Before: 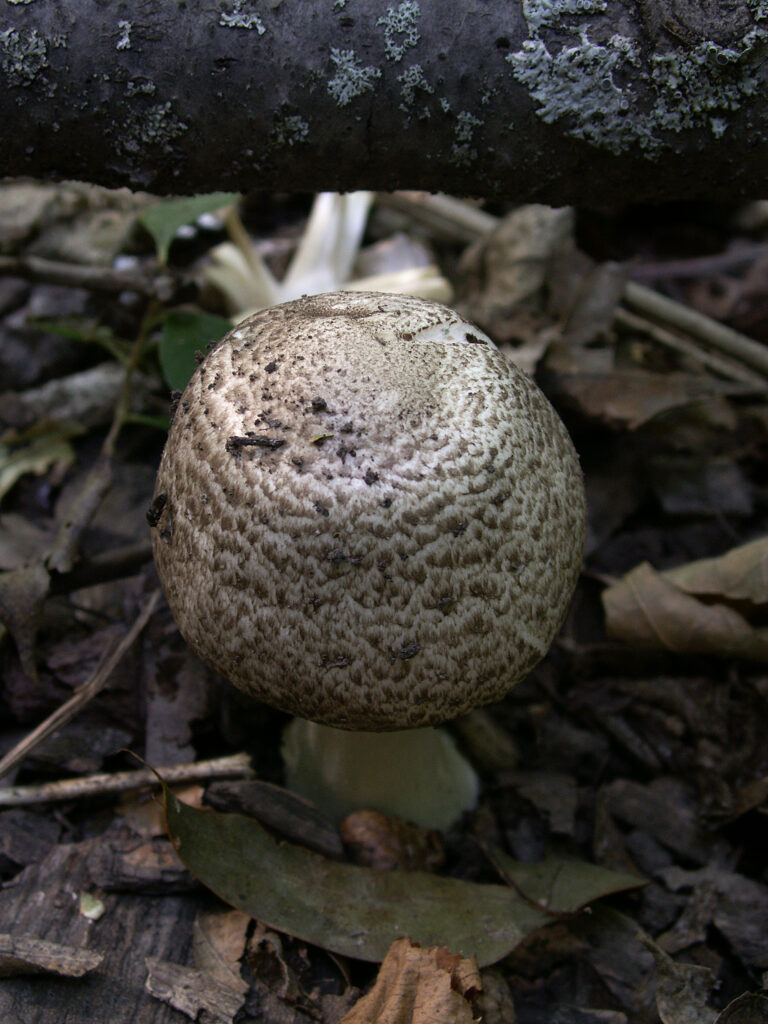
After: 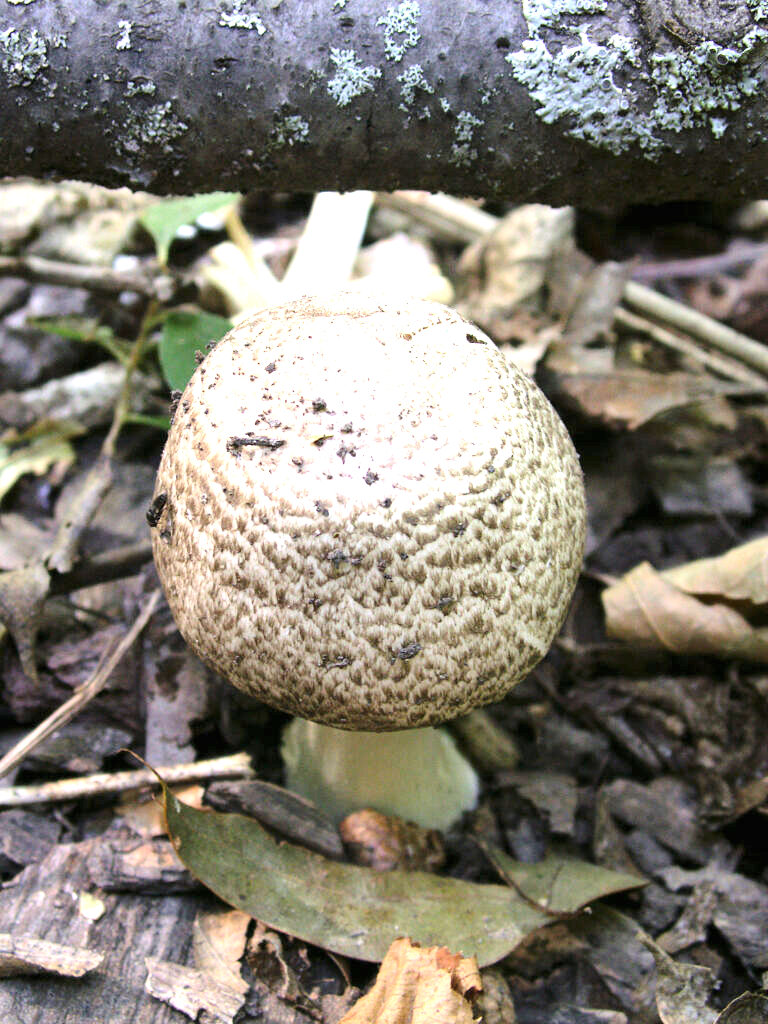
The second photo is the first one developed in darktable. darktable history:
exposure: black level correction 0, exposure 1.2 EV, compensate exposure bias true, compensate highlight preservation false
tone curve: curves: ch0 [(0, 0) (0.004, 0.001) (0.133, 0.112) (0.325, 0.362) (0.832, 0.893) (1, 1)], color space Lab, linked channels, preserve colors none
